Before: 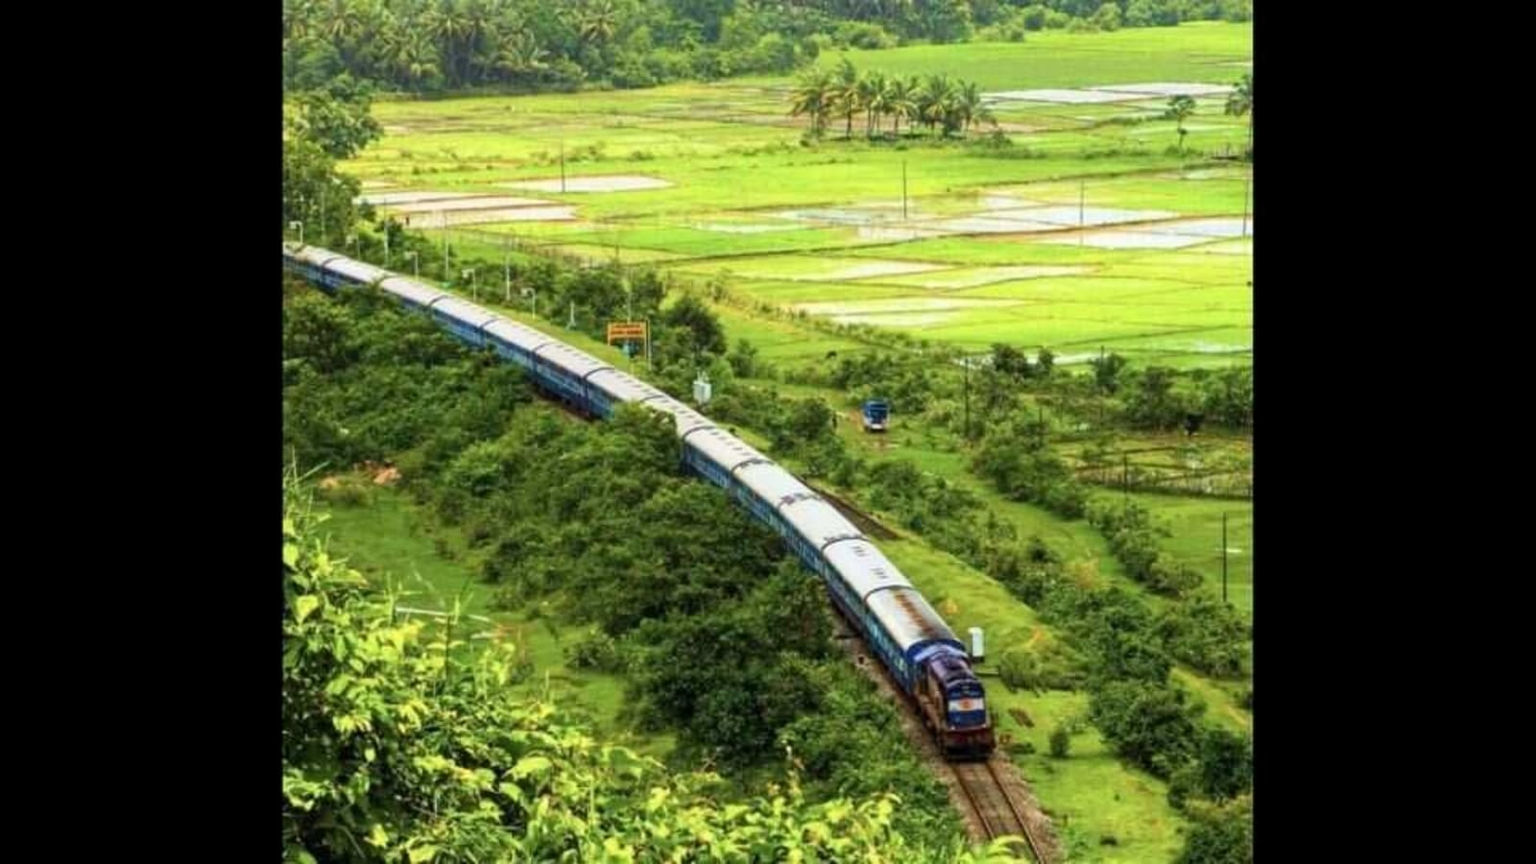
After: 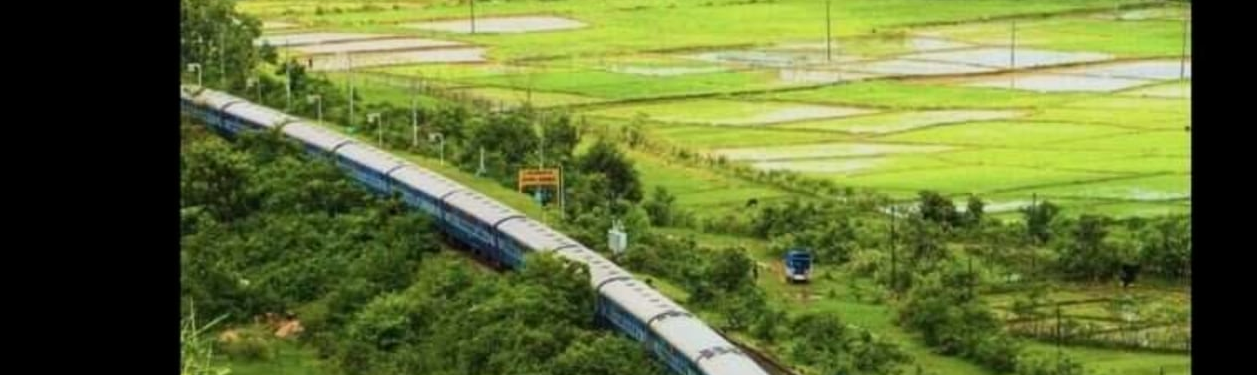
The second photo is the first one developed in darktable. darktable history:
crop: left 7.129%, top 18.59%, right 14.284%, bottom 39.667%
exposure: exposure -0.307 EV, compensate exposure bias true, compensate highlight preservation false
